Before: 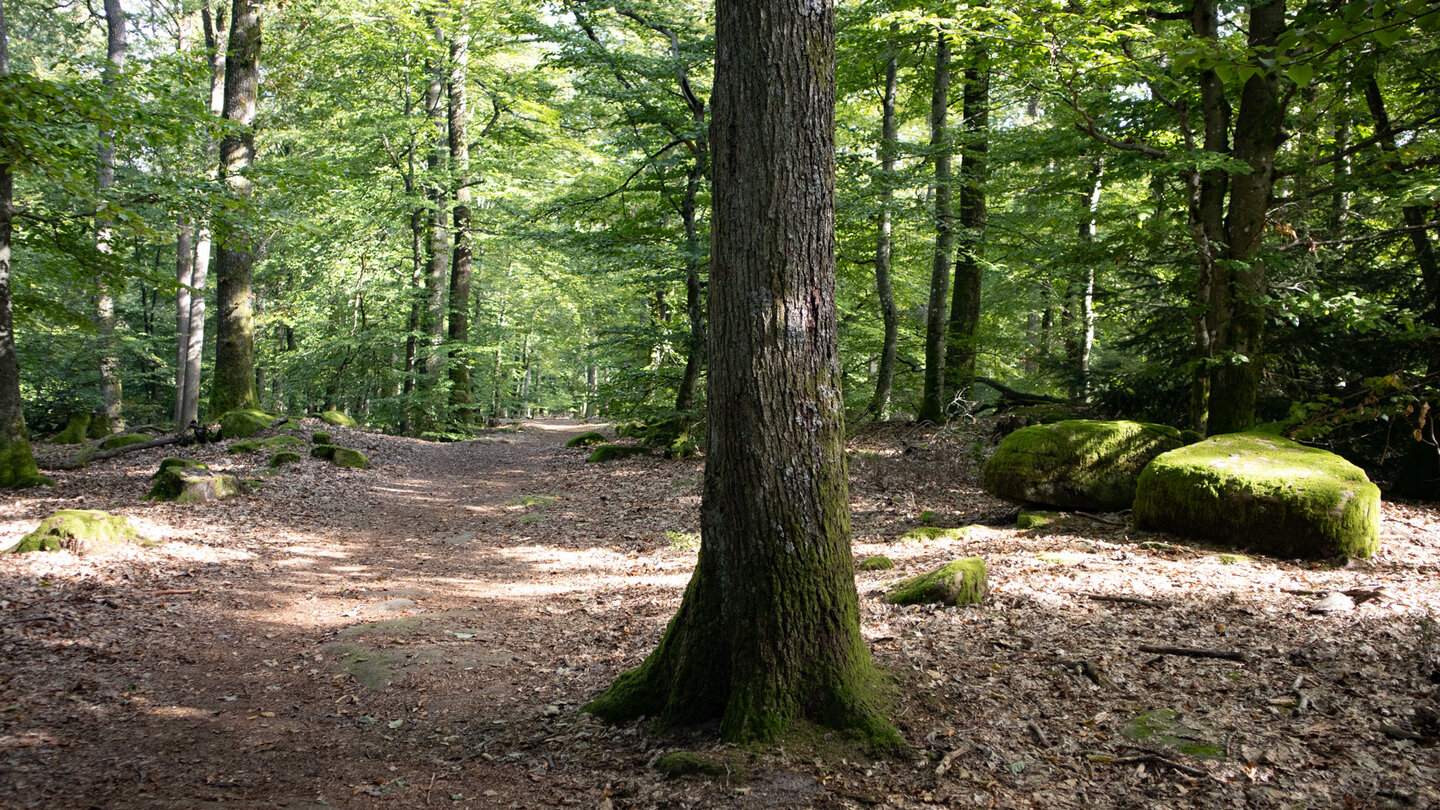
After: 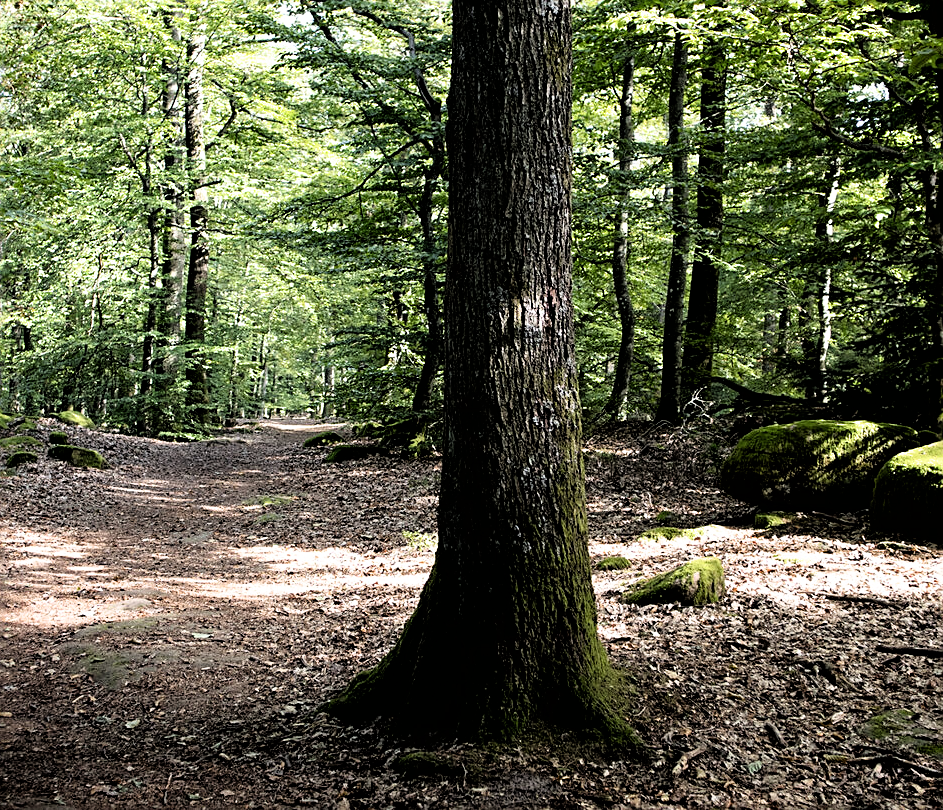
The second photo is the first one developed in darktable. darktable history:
filmic rgb: black relative exposure -3.65 EV, white relative exposure 2.44 EV, hardness 3.29
crop and rotate: left 18.281%, right 16.178%
sharpen: on, module defaults
